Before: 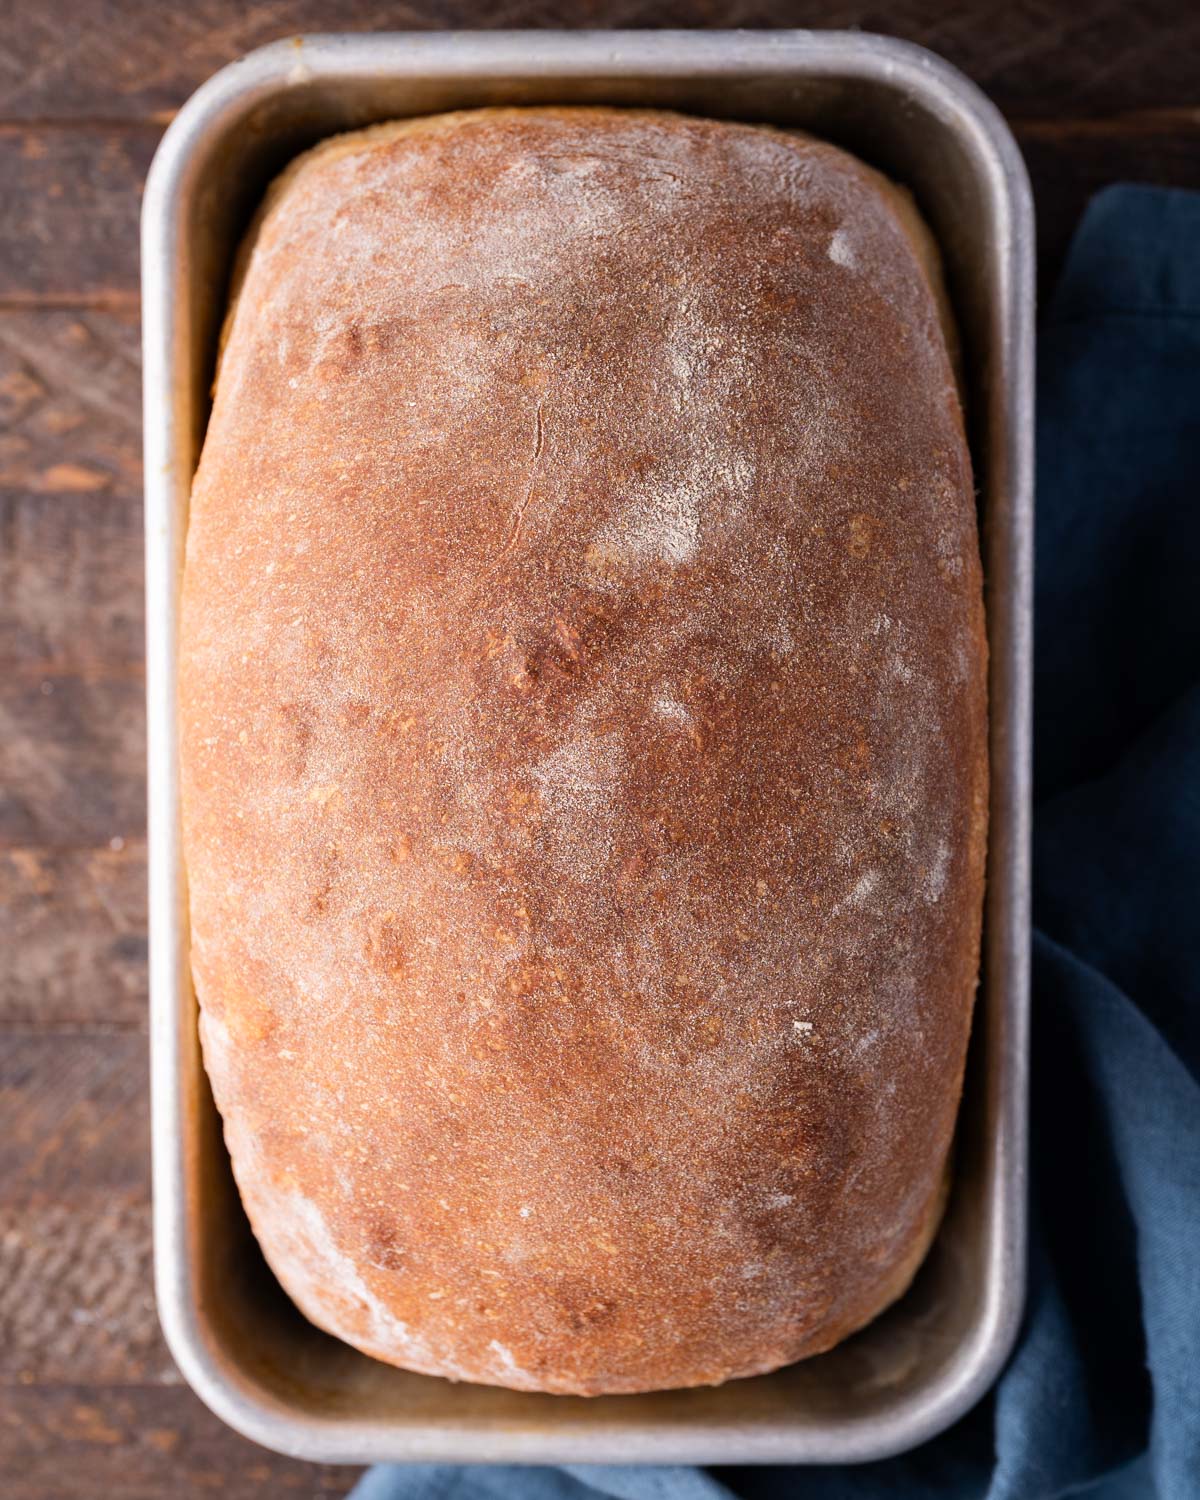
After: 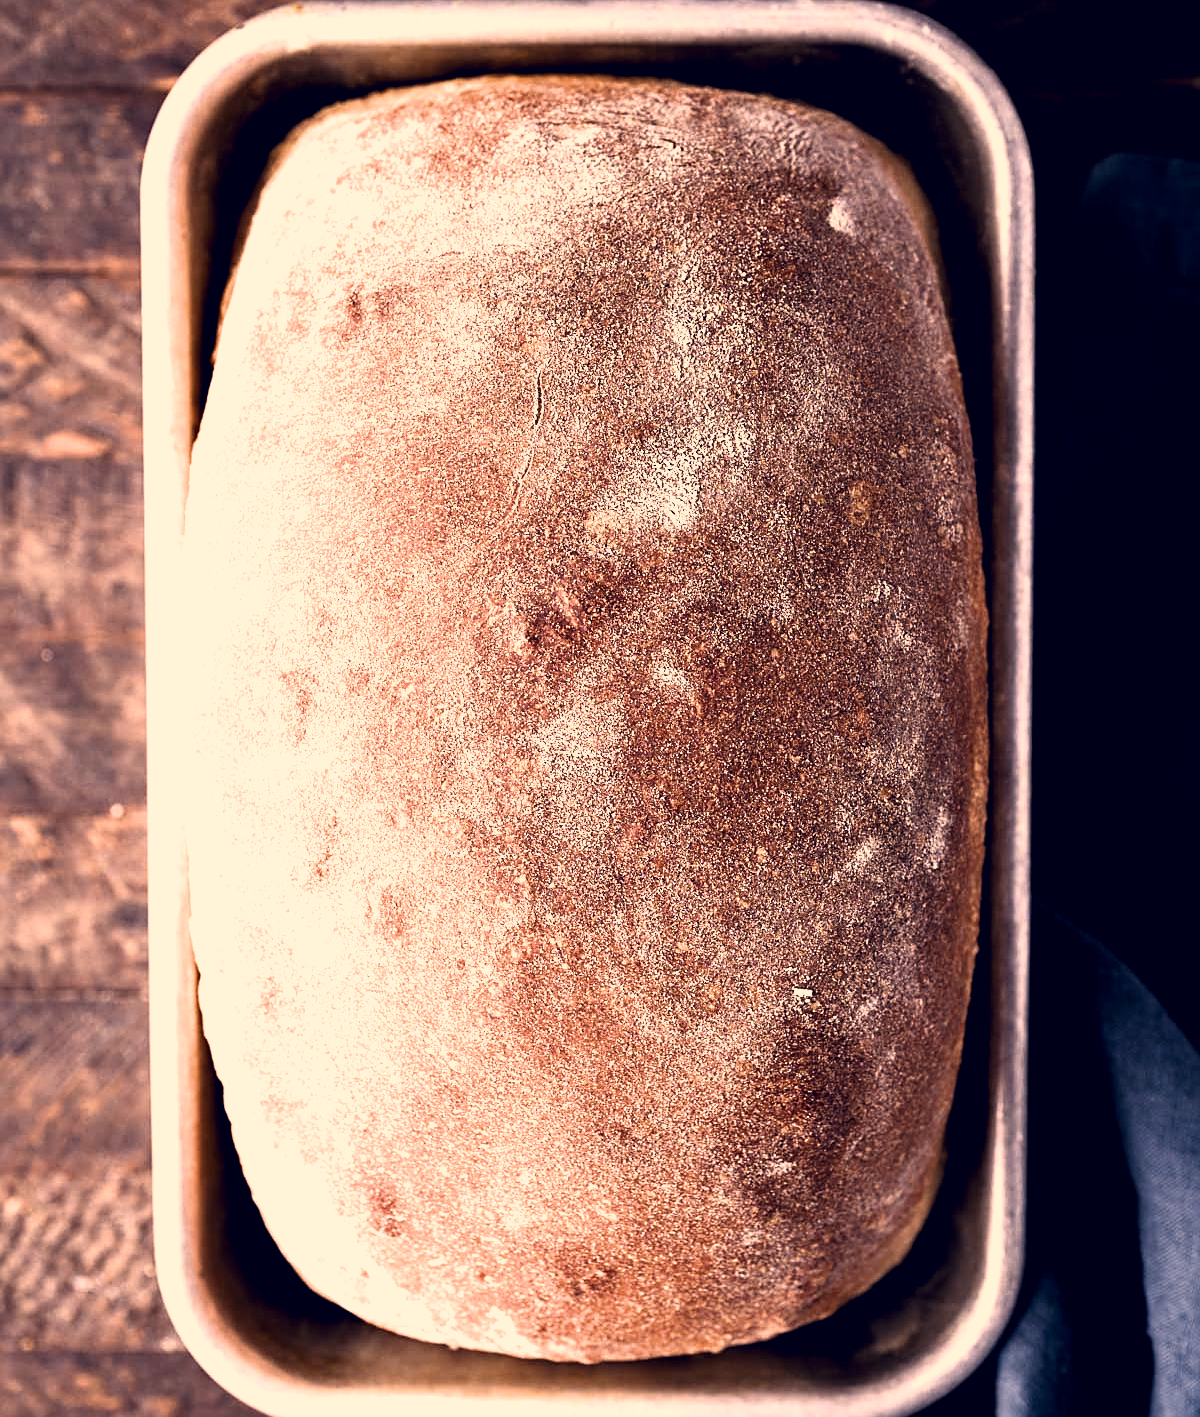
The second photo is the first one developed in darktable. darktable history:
filmic rgb: black relative exposure -3.56 EV, white relative exposure 2.27 EV, hardness 3.41
color correction: highlights a* 20.23, highlights b* 27.65, shadows a* 3.37, shadows b* -17.34, saturation 0.729
crop and rotate: top 2.245%, bottom 3.274%
exposure: black level correction -0.002, exposure 0.704 EV, compensate highlight preservation false
contrast brightness saturation: brightness -0.197, saturation 0.084
sharpen: on, module defaults
